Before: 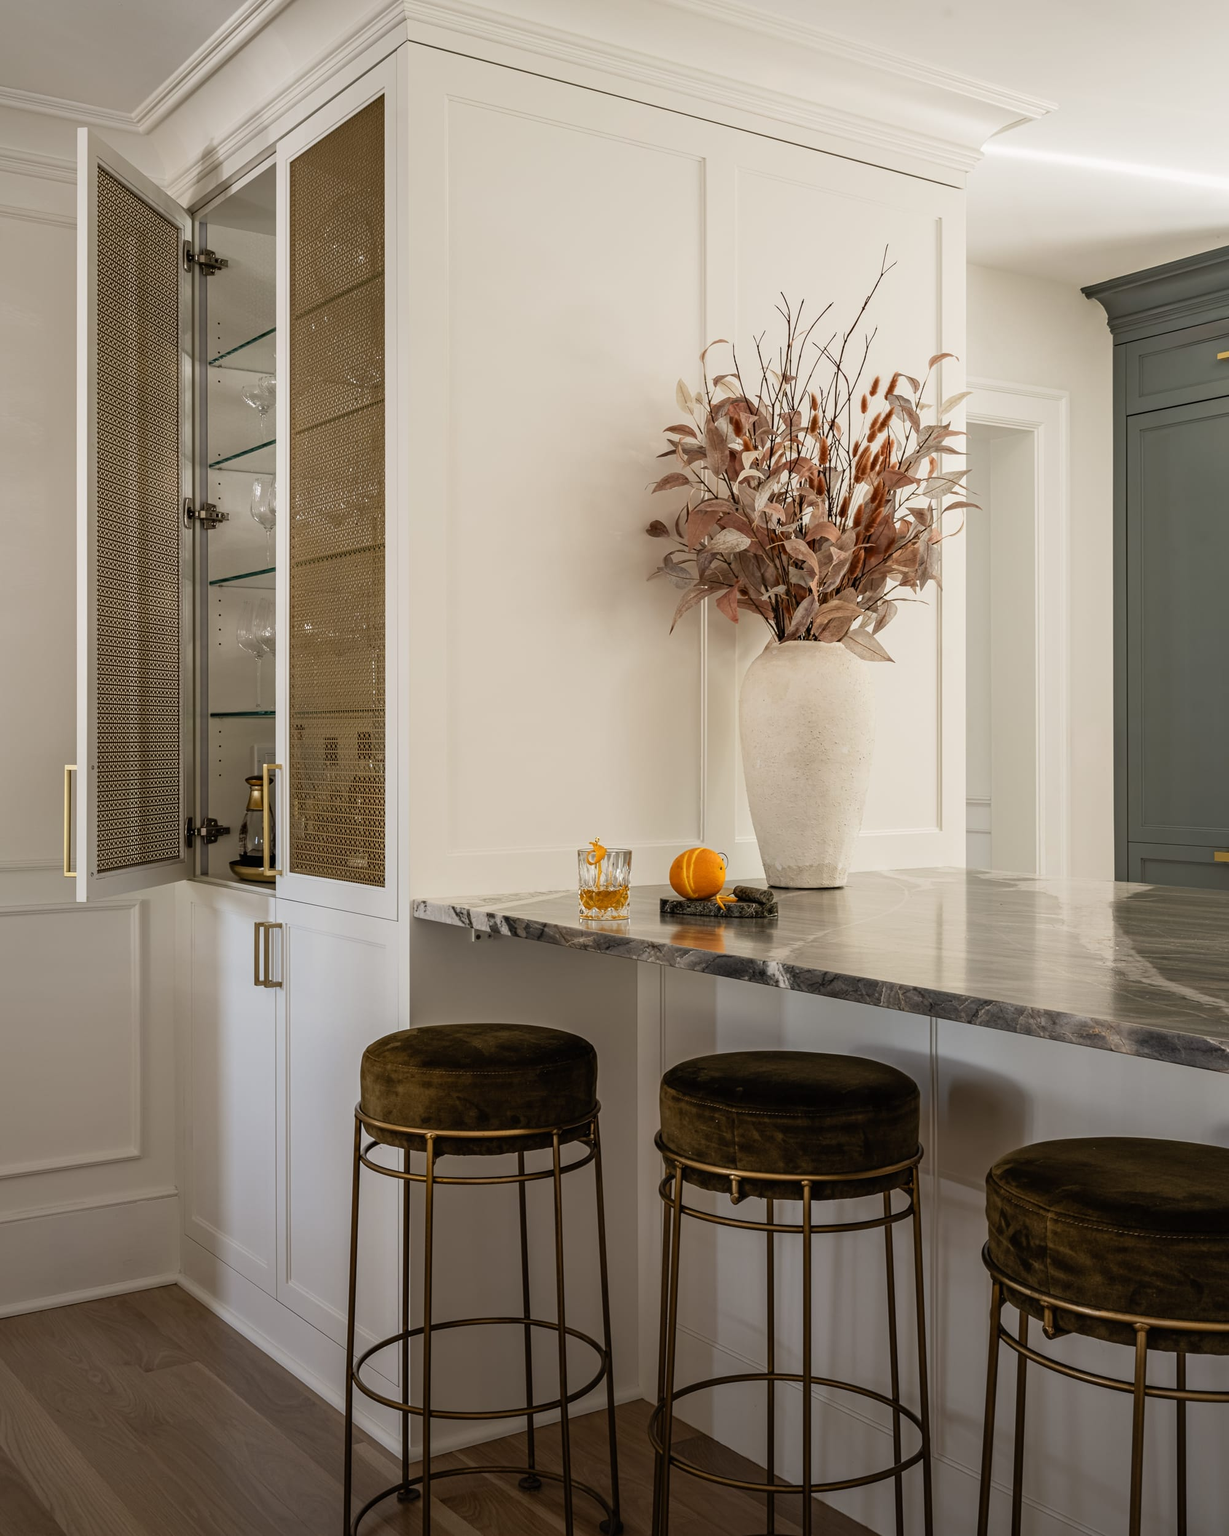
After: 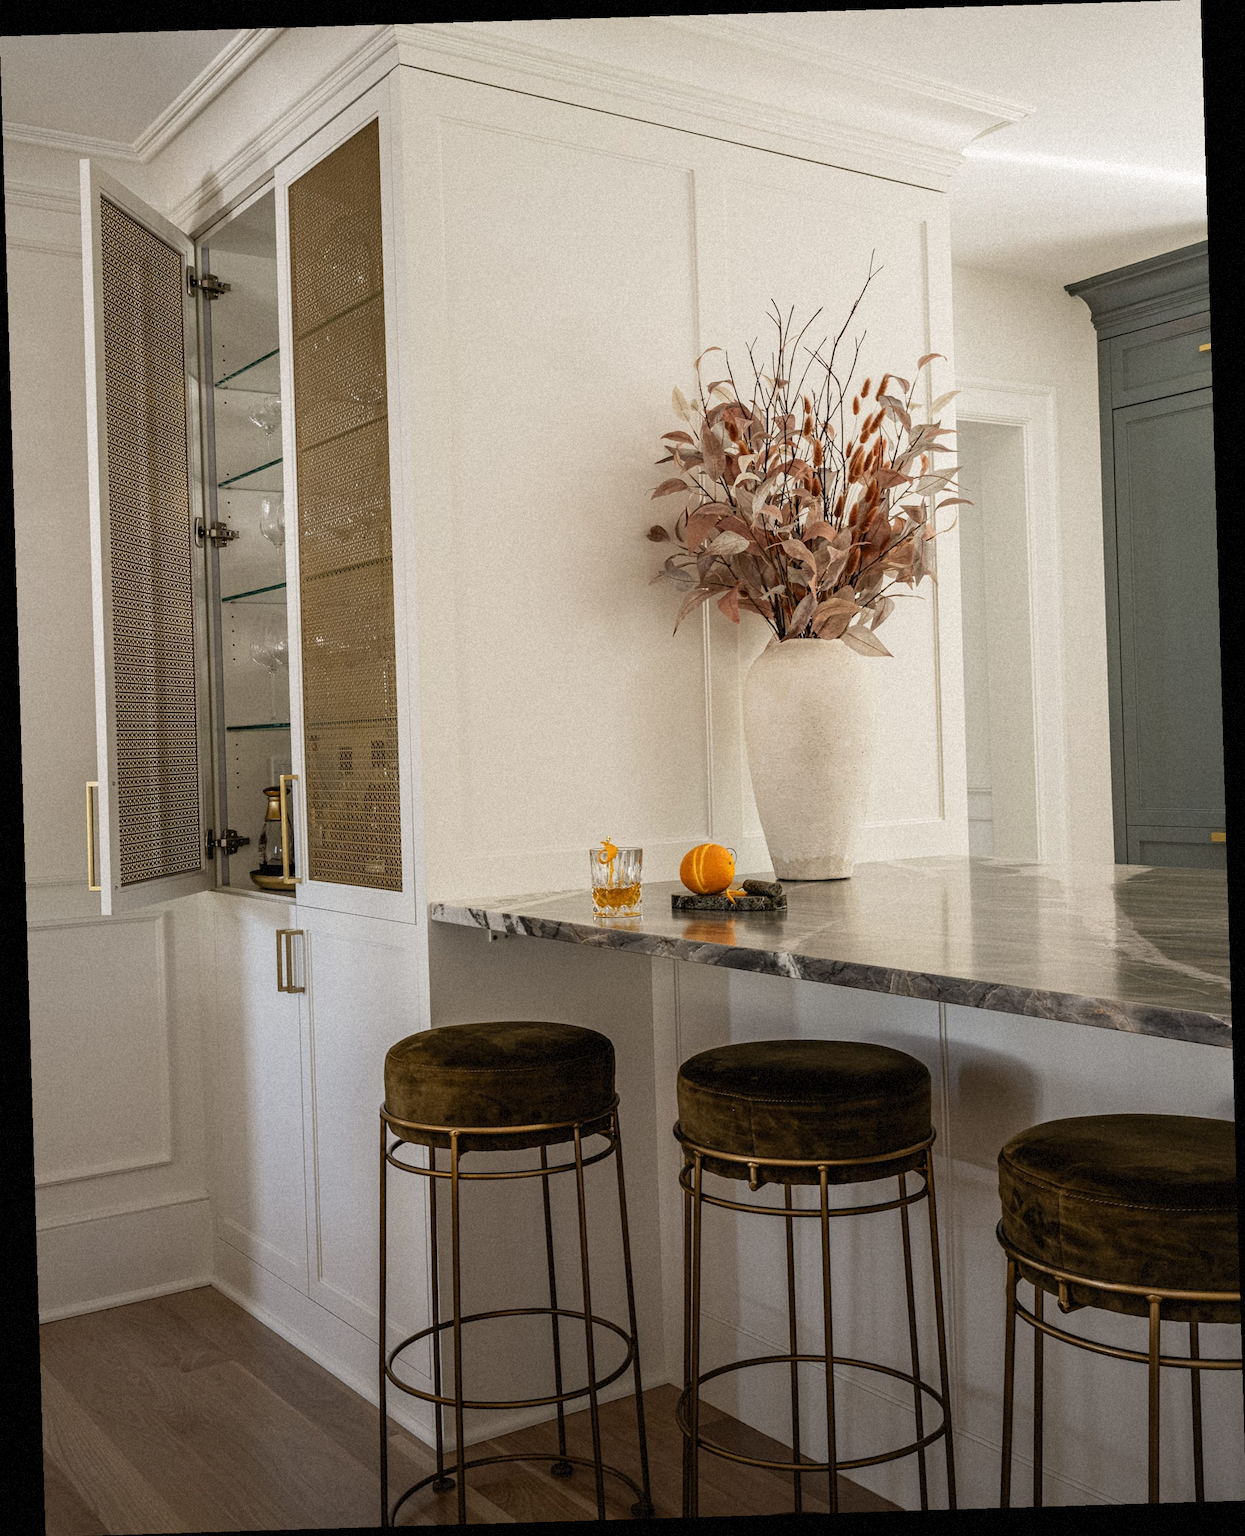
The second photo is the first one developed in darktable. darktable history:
rotate and perspective: rotation -1.75°, automatic cropping off
grain: mid-tones bias 0%
